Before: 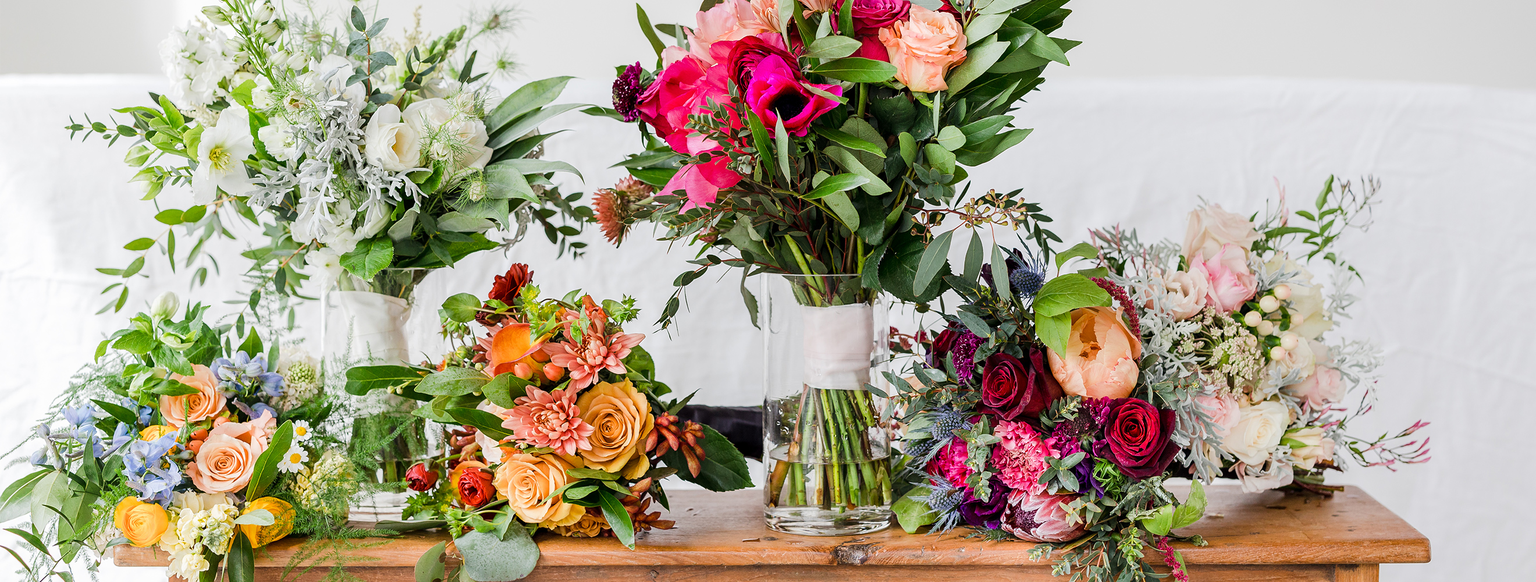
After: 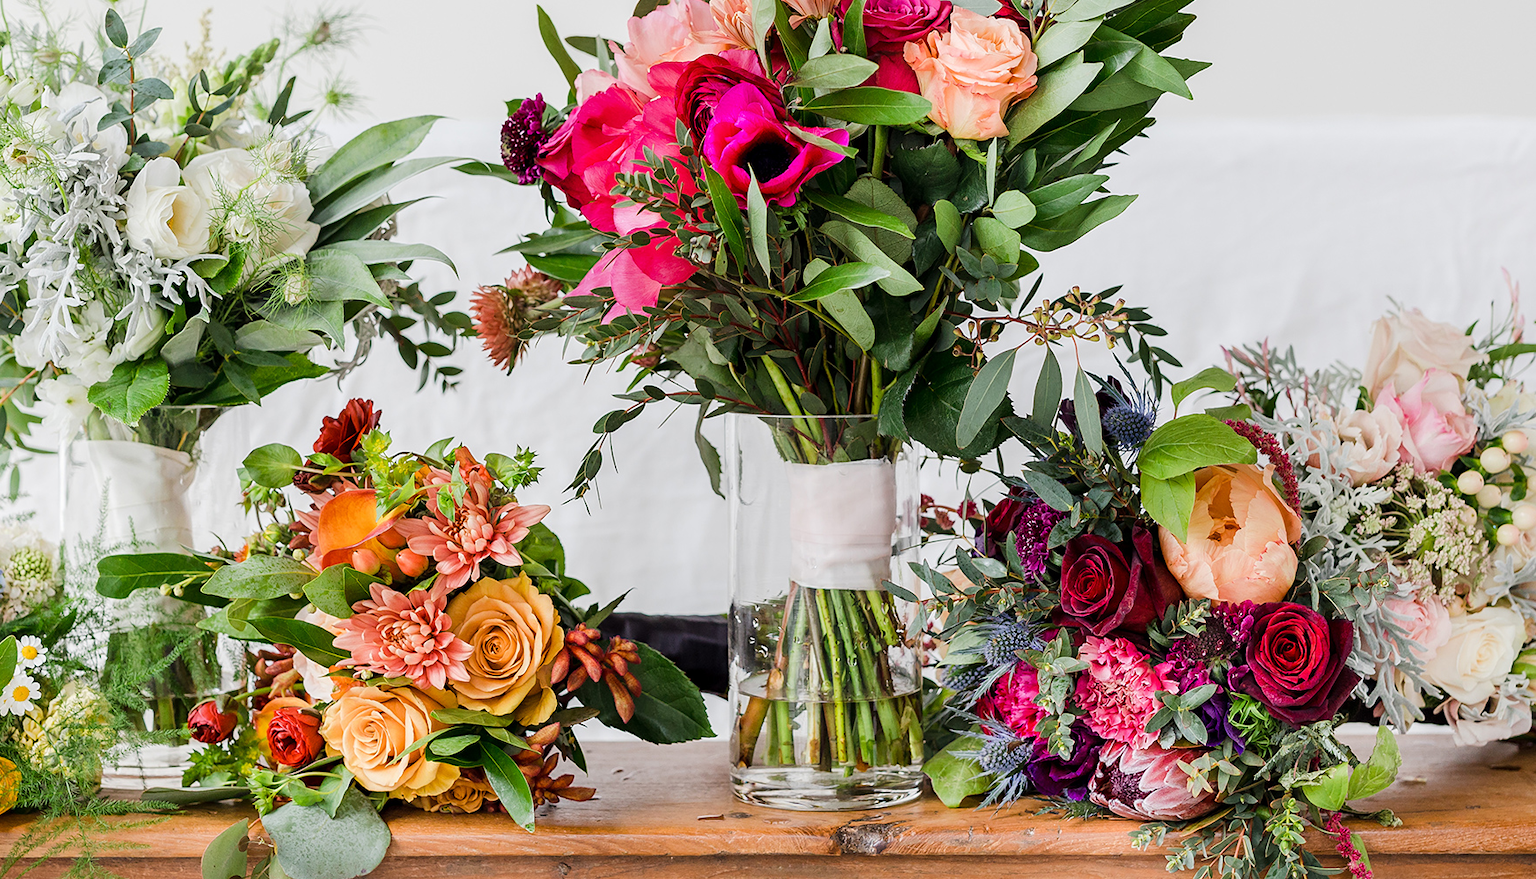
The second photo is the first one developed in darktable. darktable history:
crop and rotate: left 18.39%, right 15.54%
